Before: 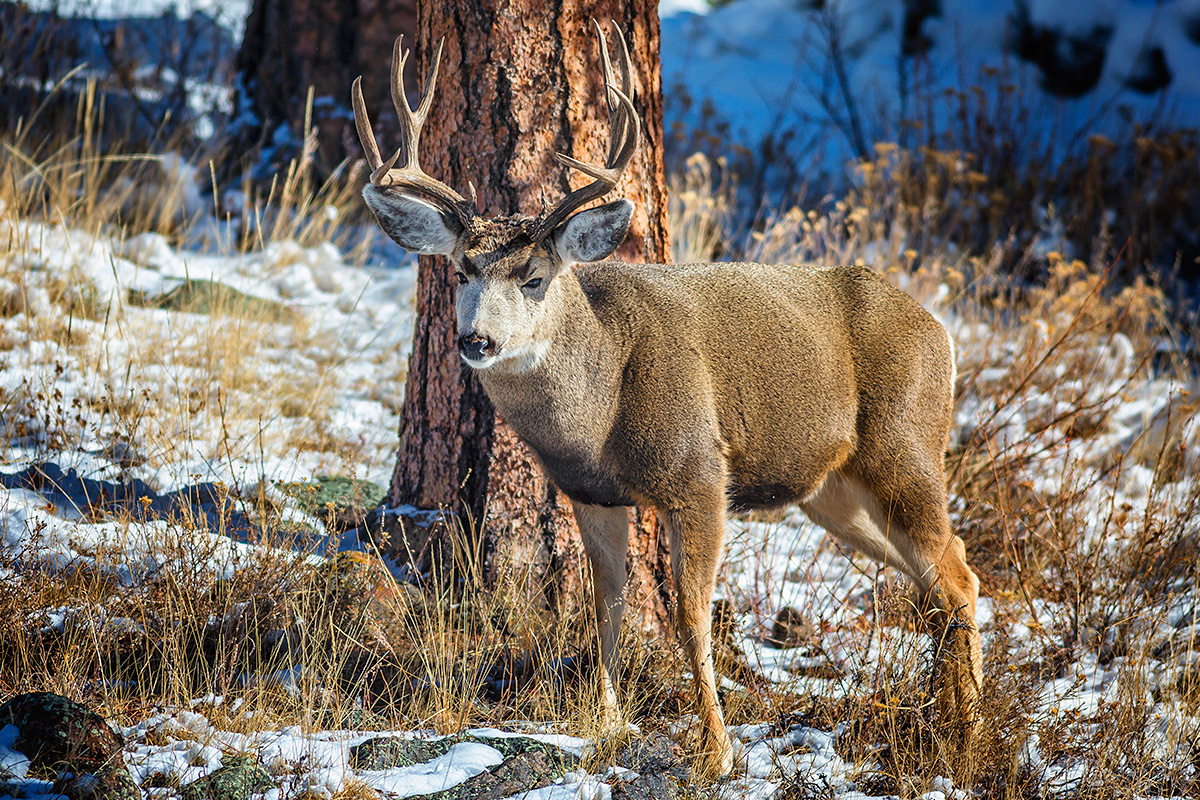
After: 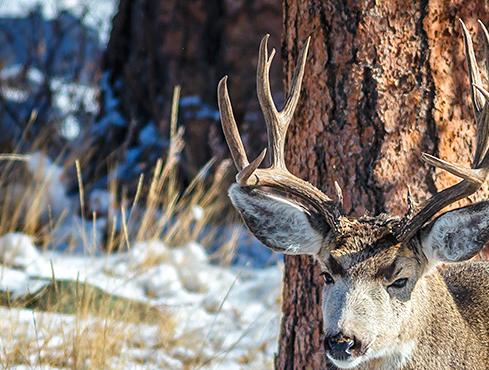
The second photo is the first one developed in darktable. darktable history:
crop and rotate: left 11.246%, top 0.069%, right 47.981%, bottom 53.679%
shadows and highlights: radius 171.91, shadows 26.18, white point adjustment 3.07, highlights -68.17, soften with gaussian
